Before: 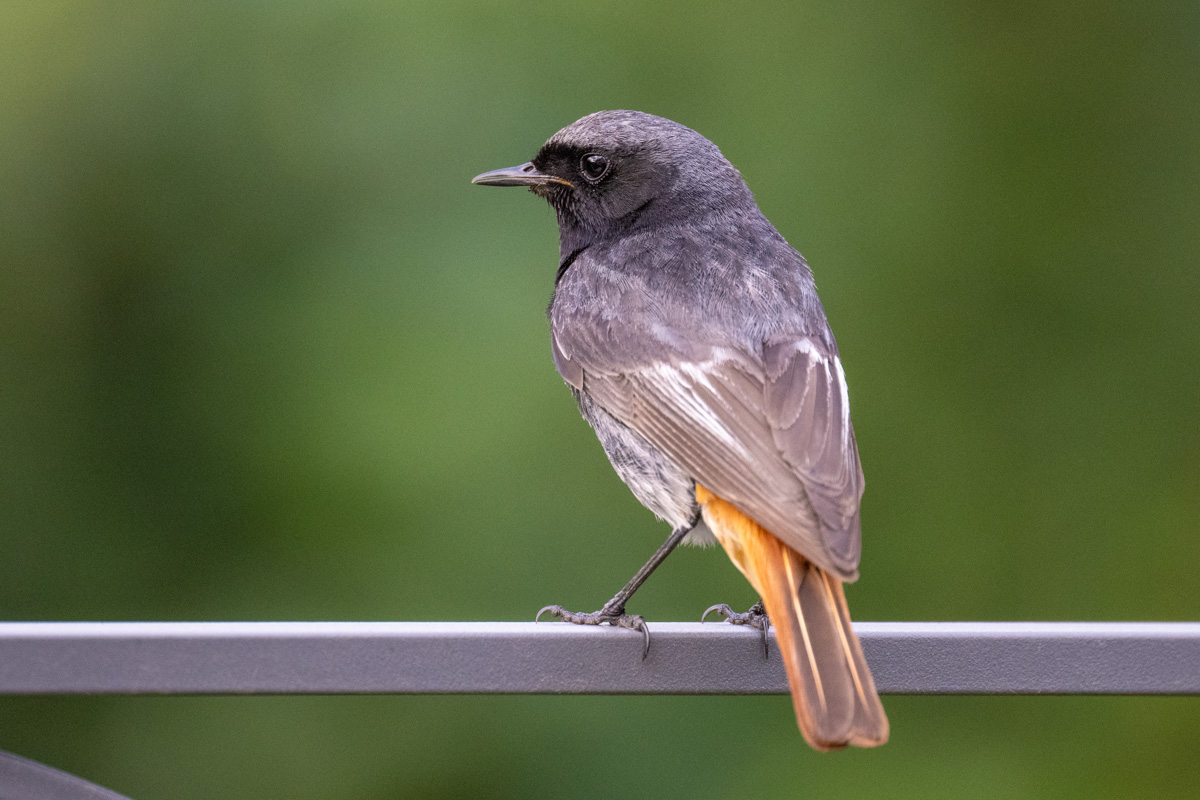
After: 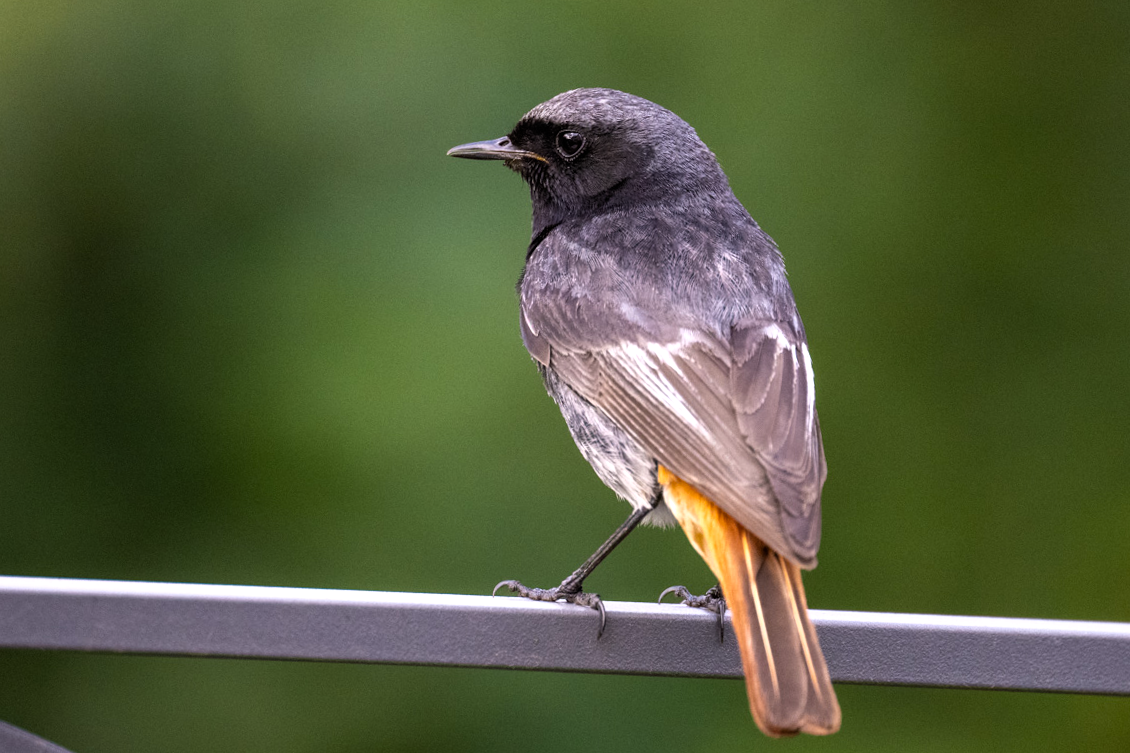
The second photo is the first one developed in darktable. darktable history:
crop and rotate: angle -2.38°
shadows and highlights: shadows 0, highlights 40
color balance rgb: shadows lift › luminance -10%, power › luminance -9%, linear chroma grading › global chroma 10%, global vibrance 10%, contrast 15%, saturation formula JzAzBz (2021)
